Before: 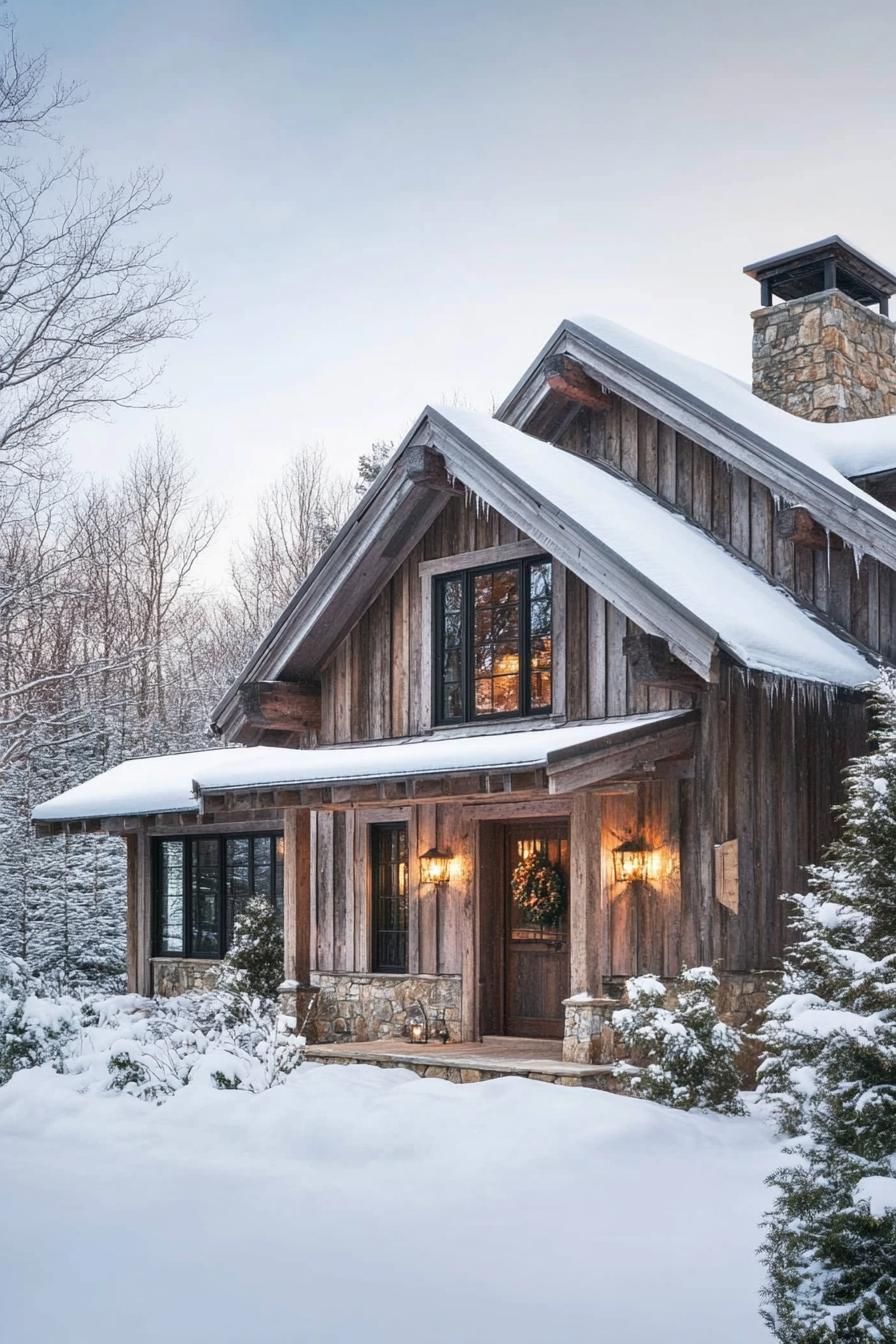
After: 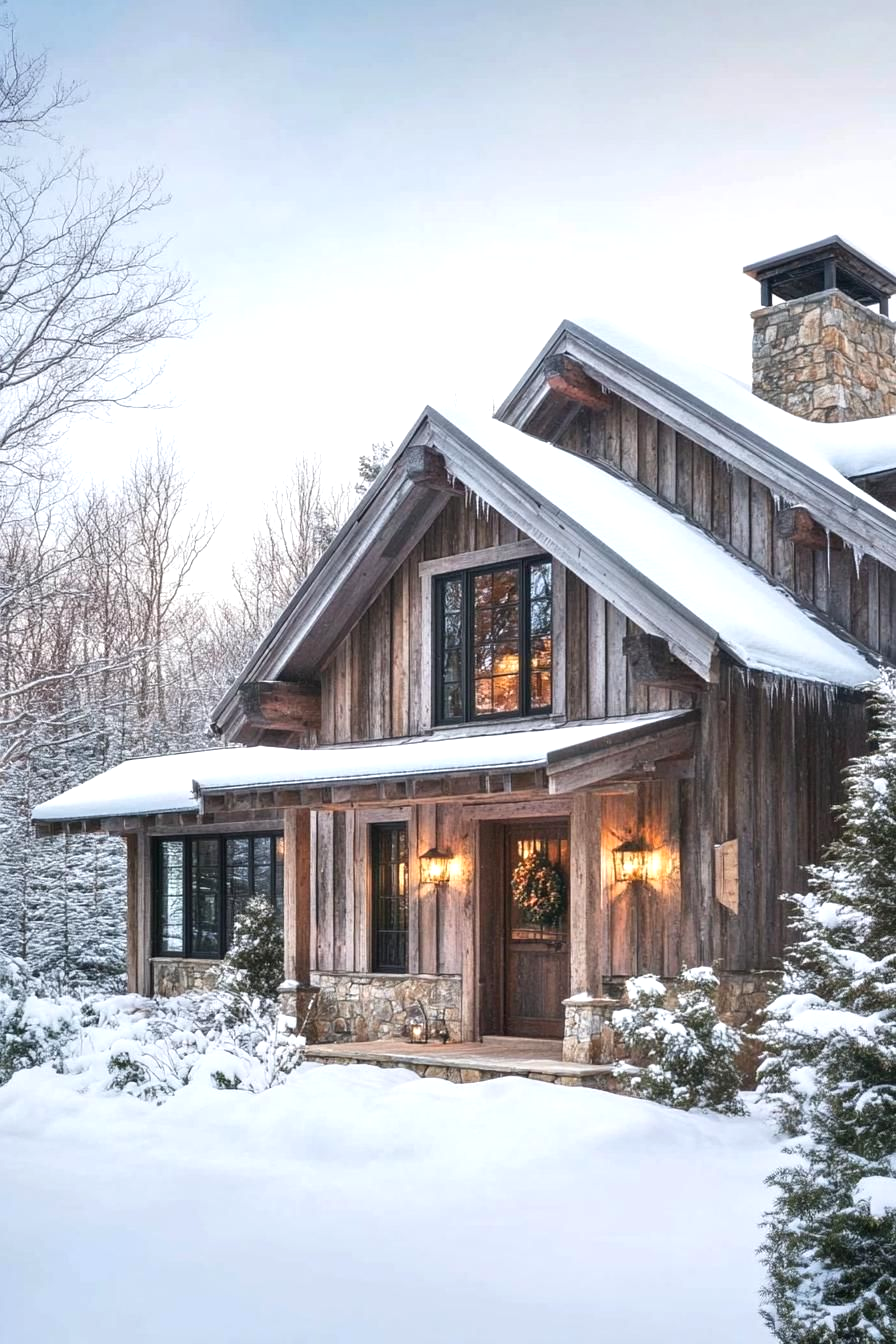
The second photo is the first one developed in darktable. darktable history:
exposure: black level correction 0, exposure 0.399 EV, compensate exposure bias true, compensate highlight preservation false
